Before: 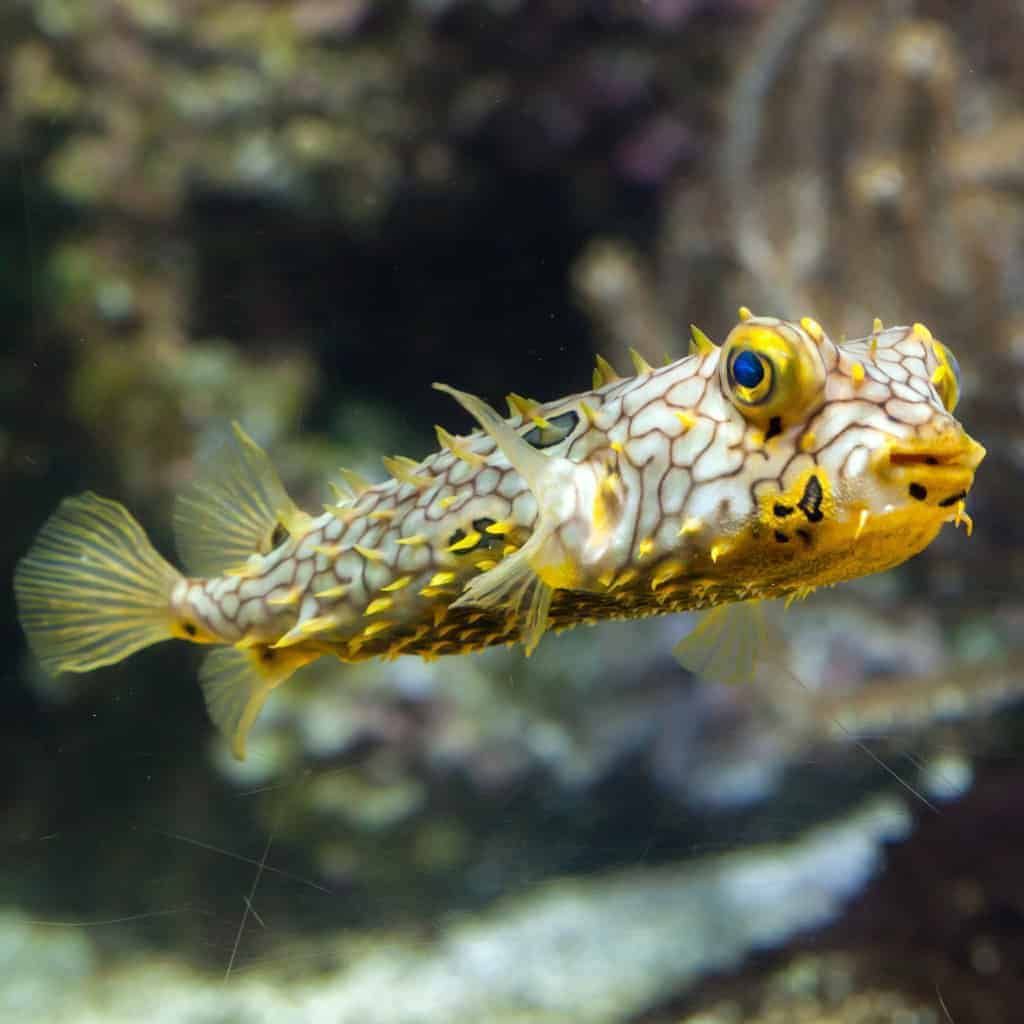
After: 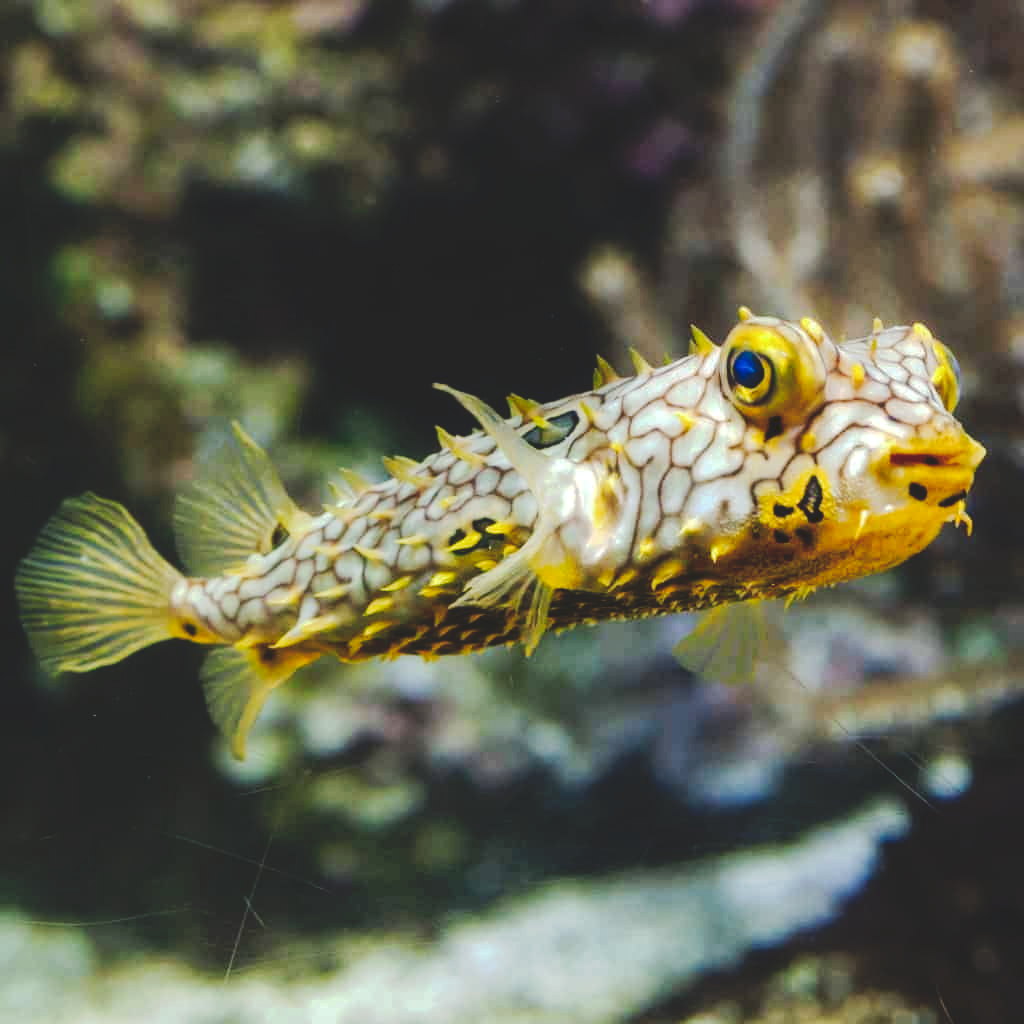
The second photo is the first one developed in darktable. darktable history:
local contrast: highlights 100%, shadows 100%, detail 120%, midtone range 0.2
tone curve: curves: ch0 [(0, 0) (0.003, 0.132) (0.011, 0.136) (0.025, 0.14) (0.044, 0.147) (0.069, 0.149) (0.1, 0.156) (0.136, 0.163) (0.177, 0.177) (0.224, 0.2) (0.277, 0.251) (0.335, 0.311) (0.399, 0.387) (0.468, 0.487) (0.543, 0.585) (0.623, 0.675) (0.709, 0.742) (0.801, 0.81) (0.898, 0.867) (1, 1)], preserve colors none
